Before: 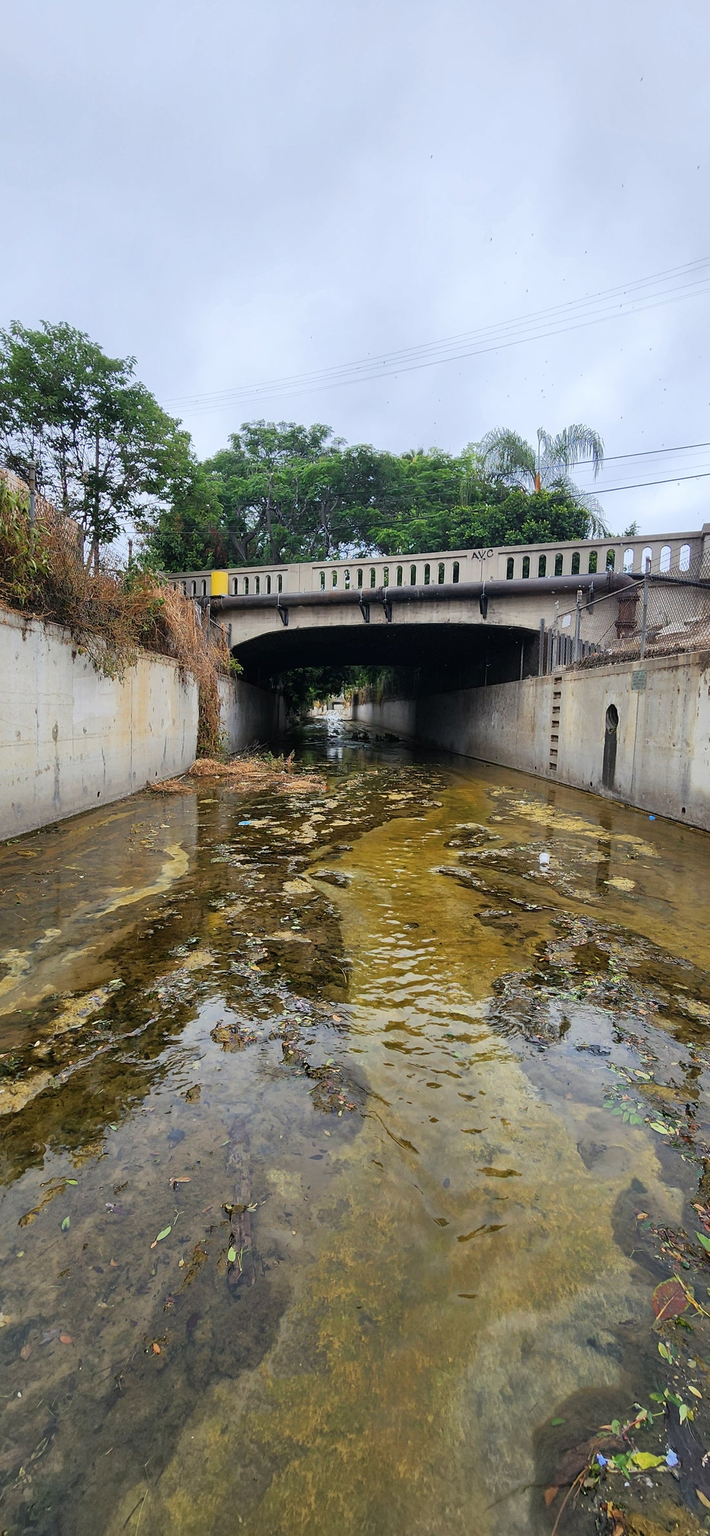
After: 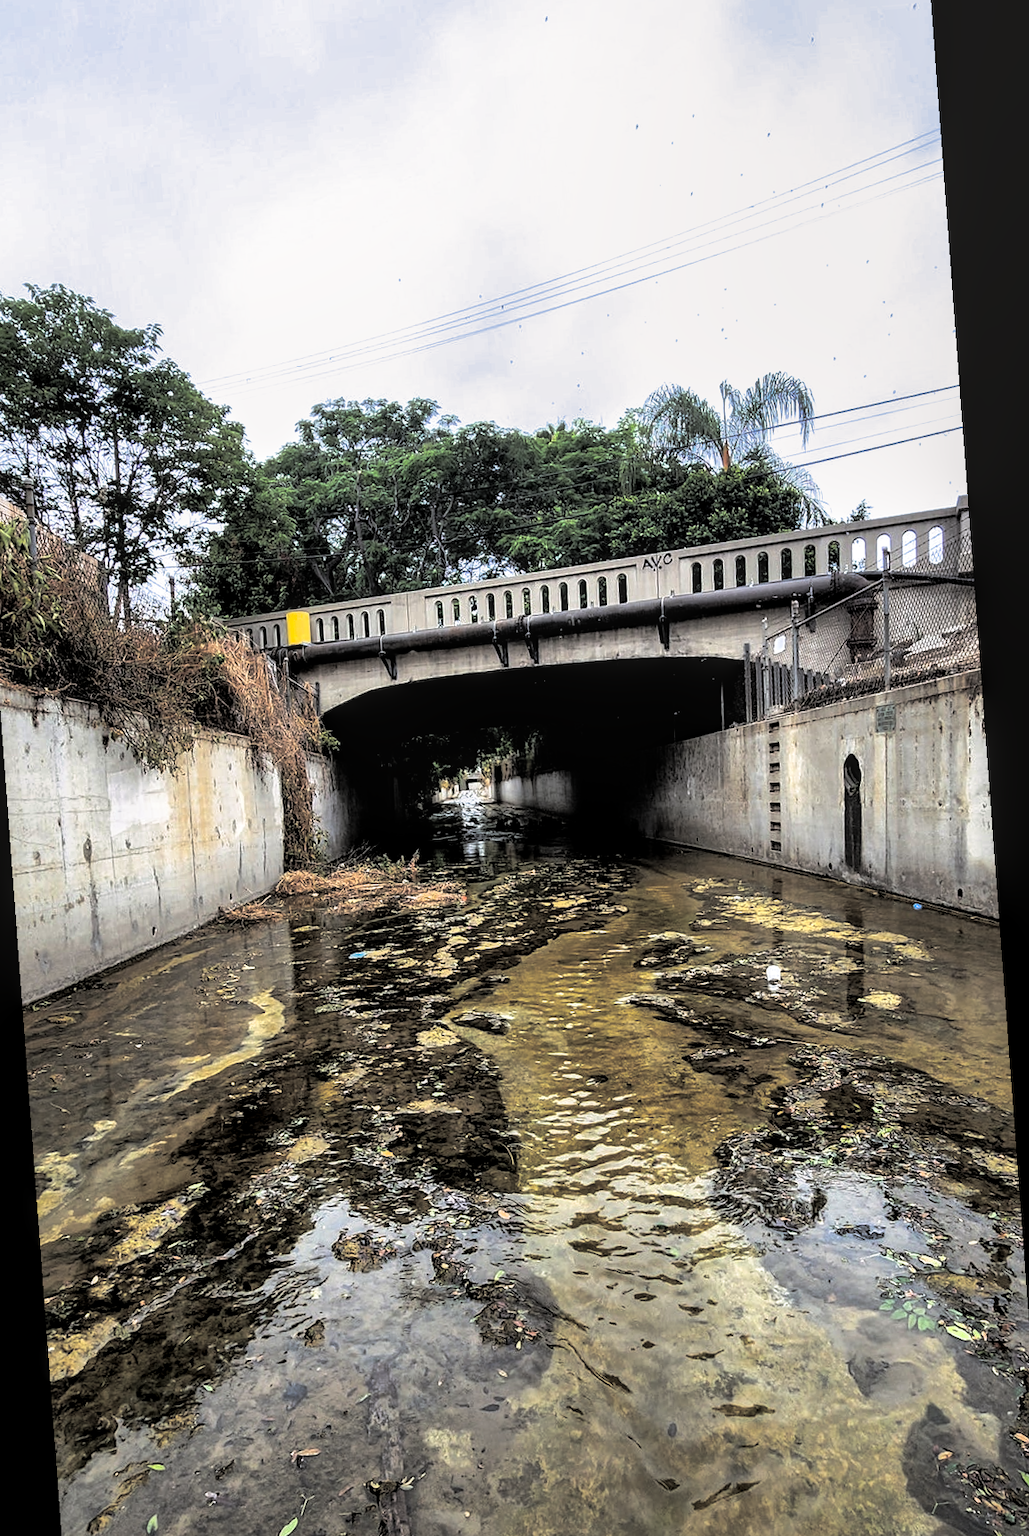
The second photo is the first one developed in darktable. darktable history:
local contrast: detail 130%
rotate and perspective: rotation -4.25°, automatic cropping off
split-toning: shadows › hue 36°, shadows › saturation 0.05, highlights › hue 10.8°, highlights › saturation 0.15, compress 40%
crop: left 5.596%, top 10.314%, right 3.534%, bottom 19.395%
filmic rgb: black relative exposure -8.2 EV, white relative exposure 2.2 EV, threshold 3 EV, hardness 7.11, latitude 85.74%, contrast 1.696, highlights saturation mix -4%, shadows ↔ highlights balance -2.69%, color science v5 (2021), contrast in shadows safe, contrast in highlights safe, enable highlight reconstruction true
shadows and highlights: on, module defaults
